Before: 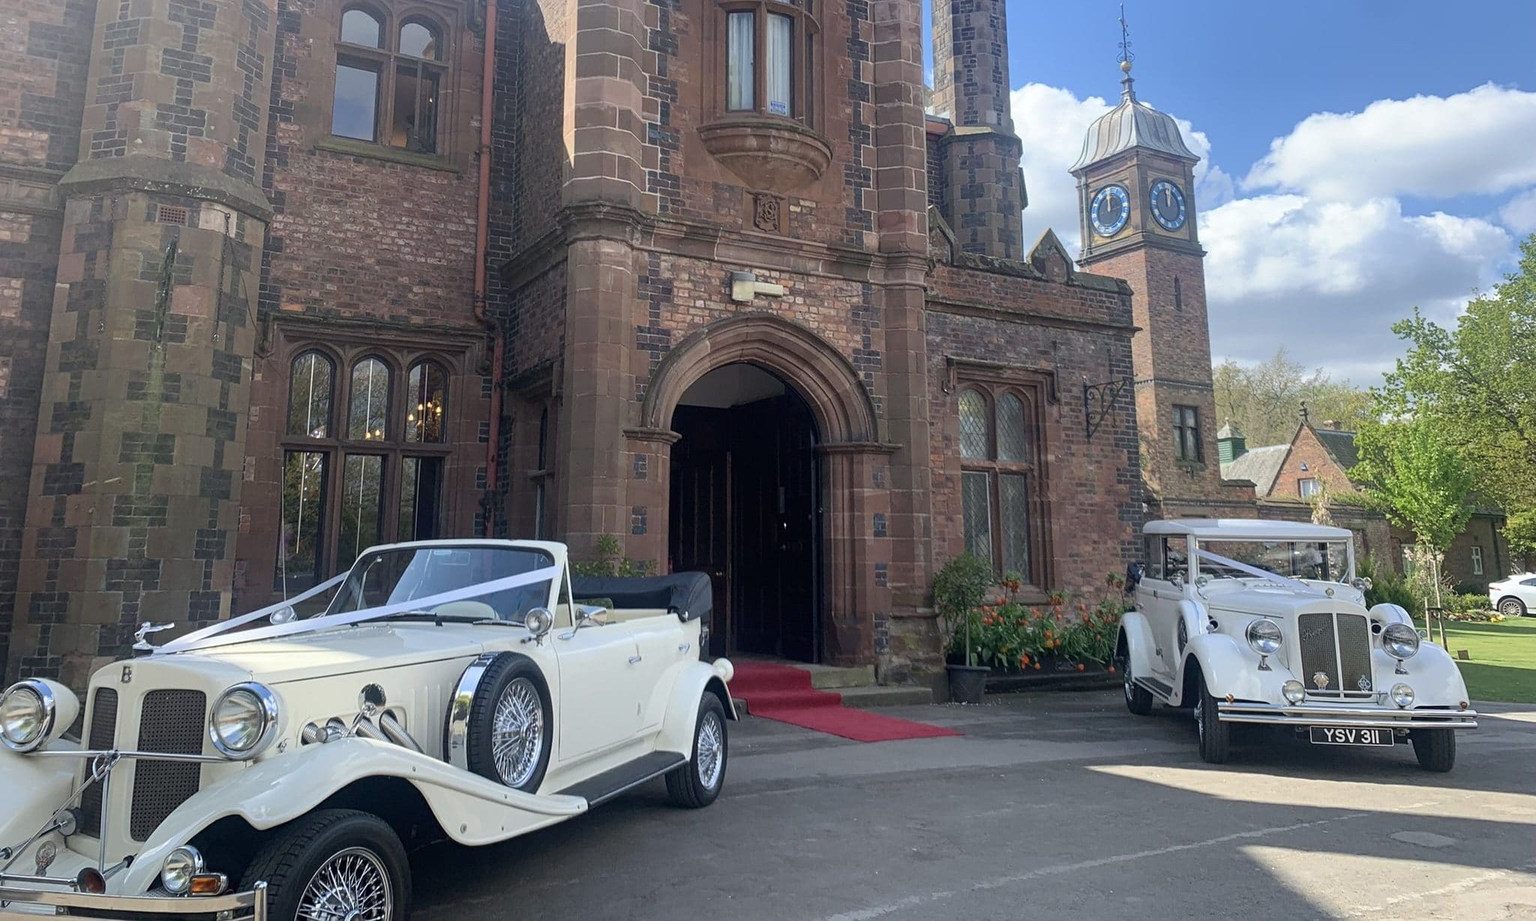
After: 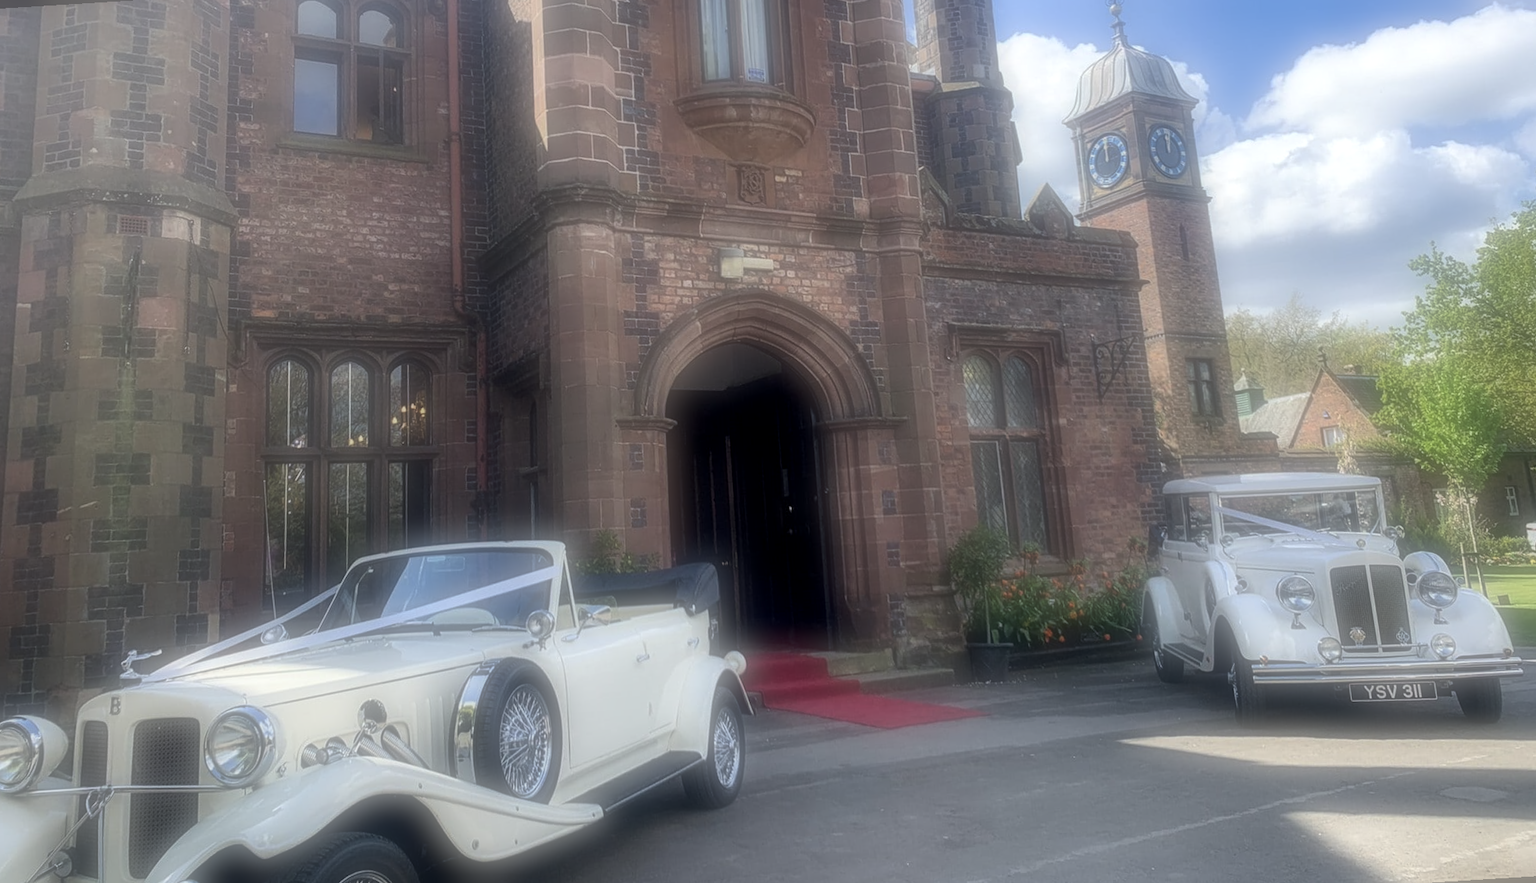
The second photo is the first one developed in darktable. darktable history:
local contrast: detail 130%
tone equalizer: on, module defaults
soften: on, module defaults
rotate and perspective: rotation -3.52°, crop left 0.036, crop right 0.964, crop top 0.081, crop bottom 0.919
